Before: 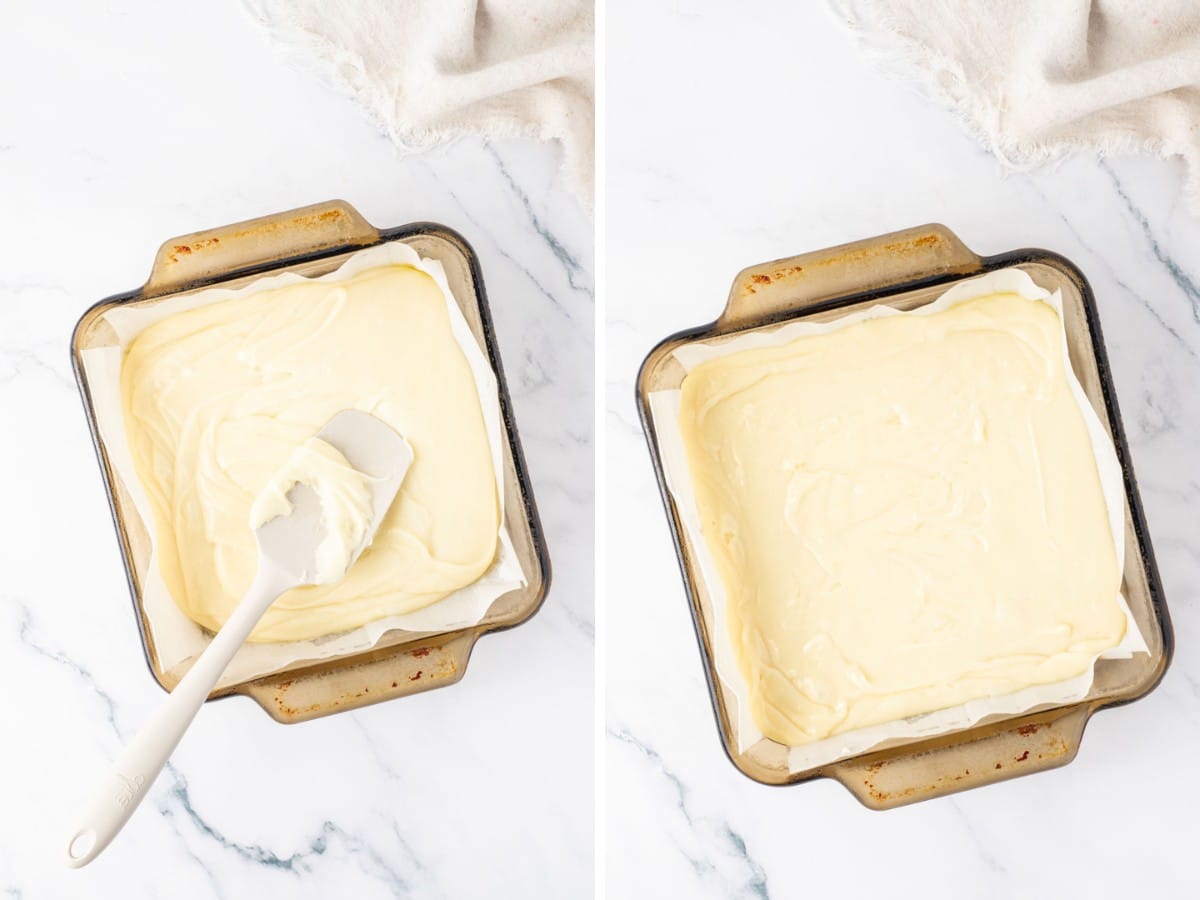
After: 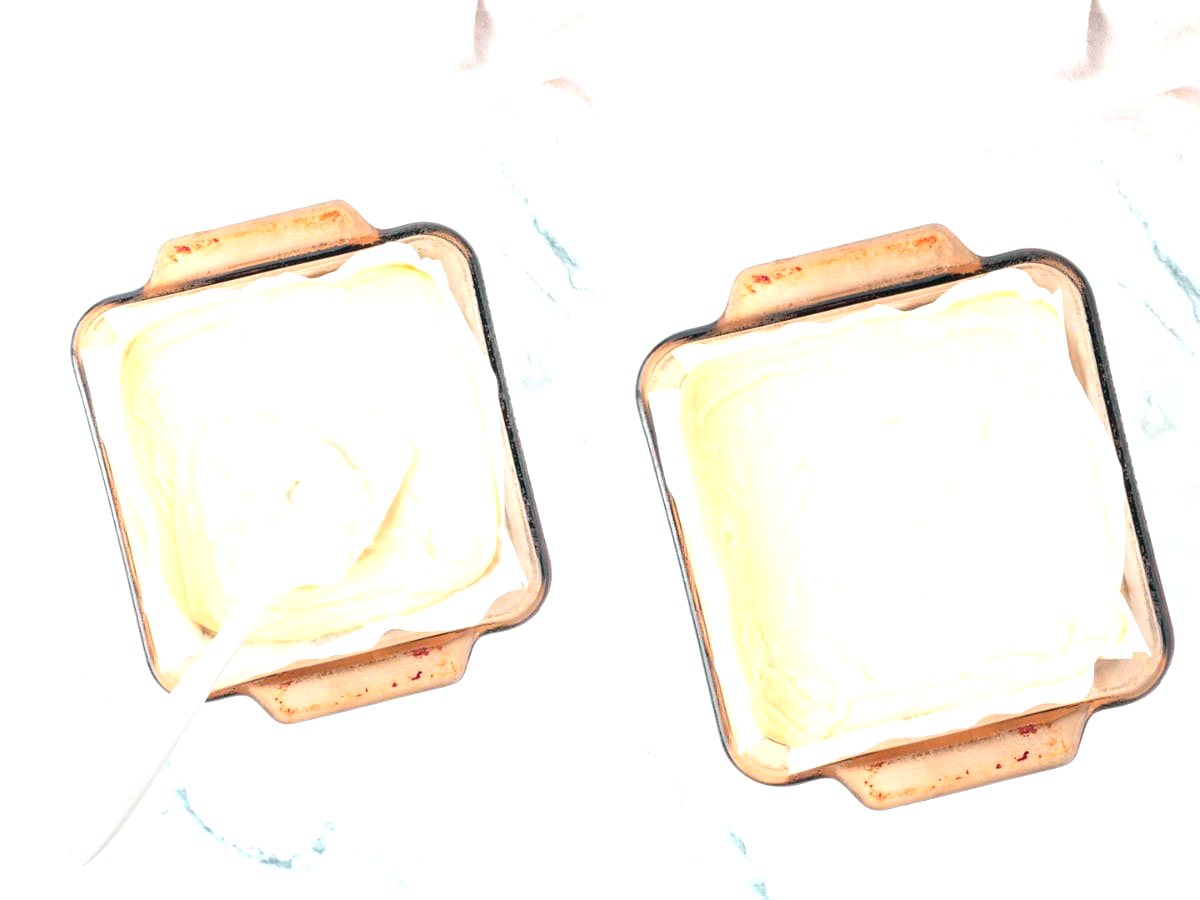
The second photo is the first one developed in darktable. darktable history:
local contrast: mode bilateral grid, contrast 20, coarseness 50, detail 120%, midtone range 0.2
color zones: curves: ch1 [(0.263, 0.53) (0.376, 0.287) (0.487, 0.512) (0.748, 0.547) (1, 0.513)]; ch2 [(0.262, 0.45) (0.751, 0.477)], mix 31.98%
exposure: black level correction 0, exposure 0.953 EV, compensate exposure bias true, compensate highlight preservation false
tone curve: curves: ch0 [(0, 0) (0.822, 0.825) (0.994, 0.955)]; ch1 [(0, 0) (0.226, 0.261) (0.383, 0.397) (0.46, 0.46) (0.498, 0.479) (0.524, 0.523) (0.578, 0.575) (1, 1)]; ch2 [(0, 0) (0.438, 0.456) (0.5, 0.498) (0.547, 0.515) (0.597, 0.58) (0.629, 0.603) (1, 1)], color space Lab, independent channels, preserve colors none
